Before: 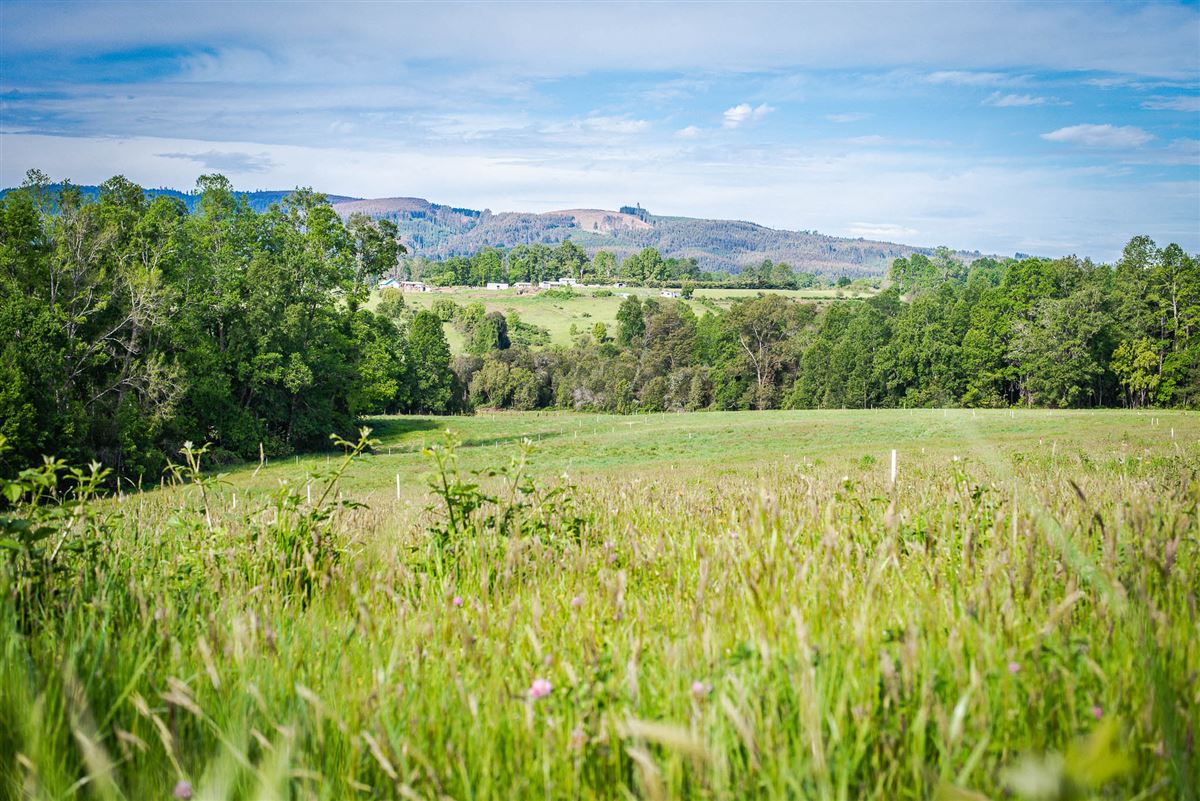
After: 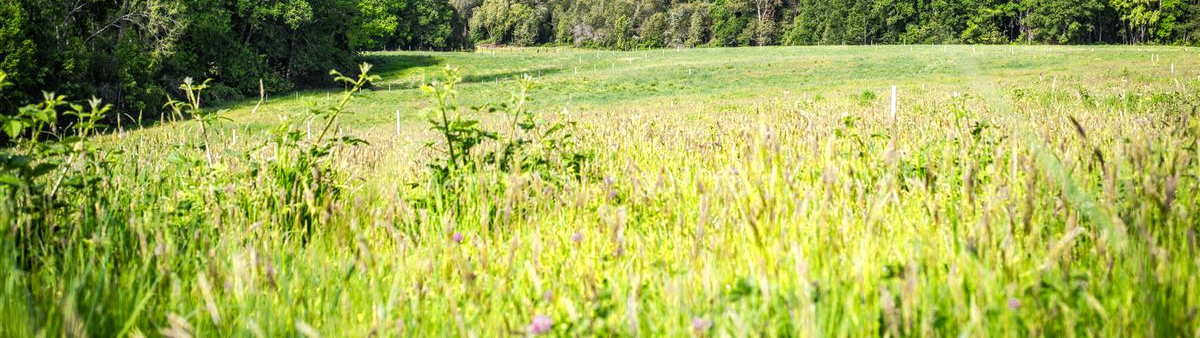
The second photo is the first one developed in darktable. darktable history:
local contrast: detail 117%
color zones: curves: ch0 [(0, 0.485) (0.178, 0.476) (0.261, 0.623) (0.411, 0.403) (0.708, 0.603) (0.934, 0.412)]; ch1 [(0.003, 0.485) (0.149, 0.496) (0.229, 0.584) (0.326, 0.551) (0.484, 0.262) (0.757, 0.643)]
crop: top 45.532%, bottom 12.189%
